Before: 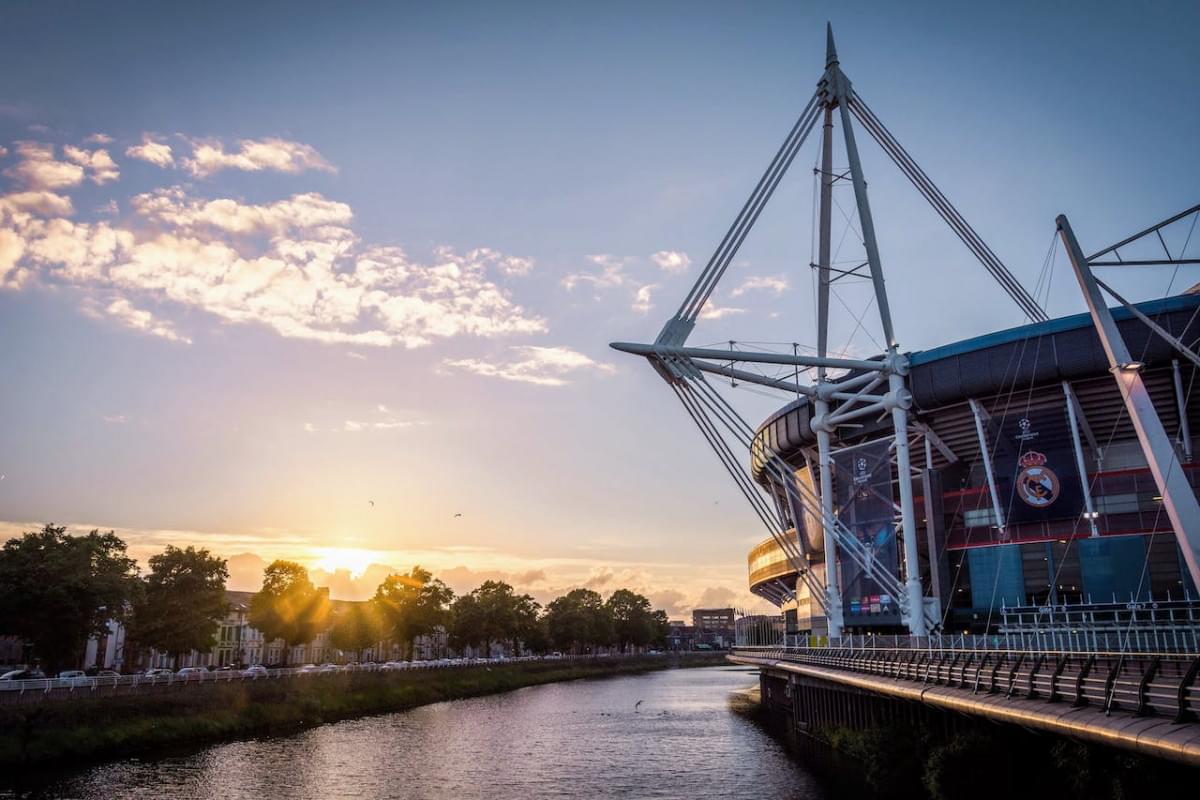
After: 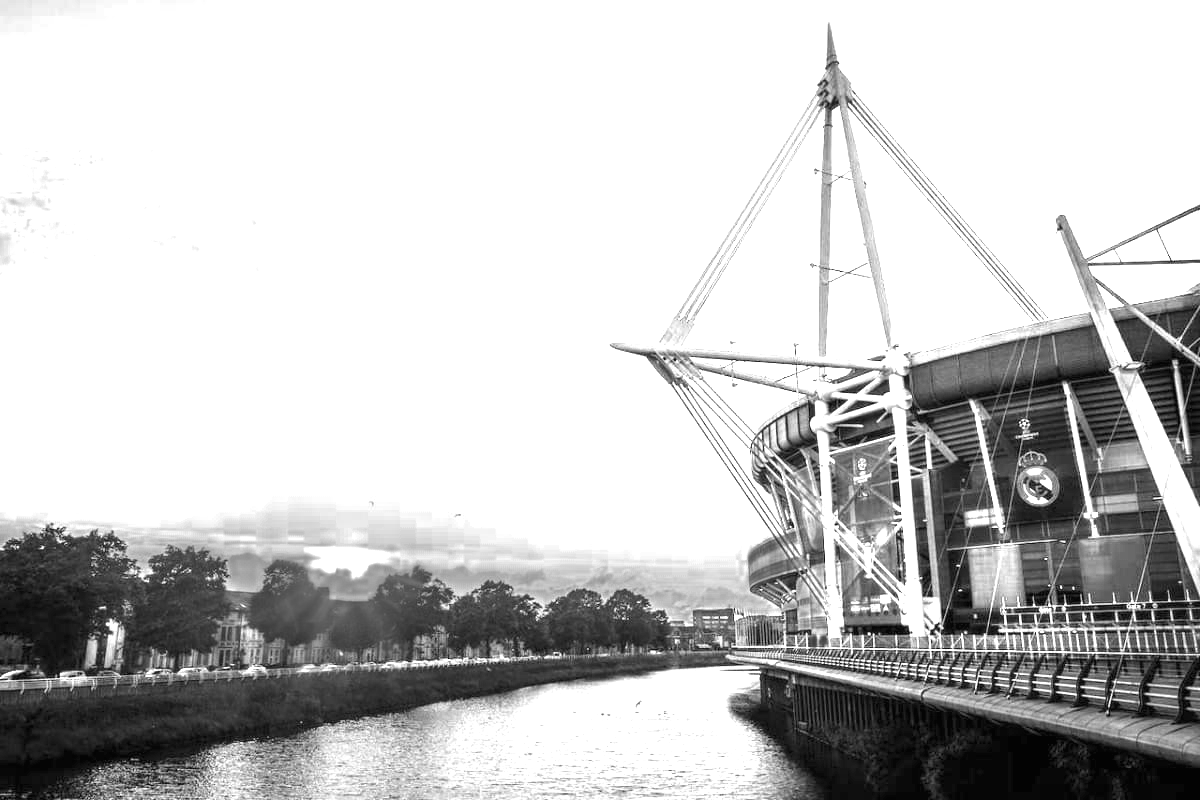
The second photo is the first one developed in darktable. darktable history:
exposure: black level correction 0, exposure 2.096 EV, compensate exposure bias true, compensate highlight preservation false
color zones: curves: ch0 [(0.287, 0.048) (0.493, 0.484) (0.737, 0.816)]; ch1 [(0, 0) (0.143, 0) (0.286, 0) (0.429, 0) (0.571, 0) (0.714, 0) (0.857, 0)]
